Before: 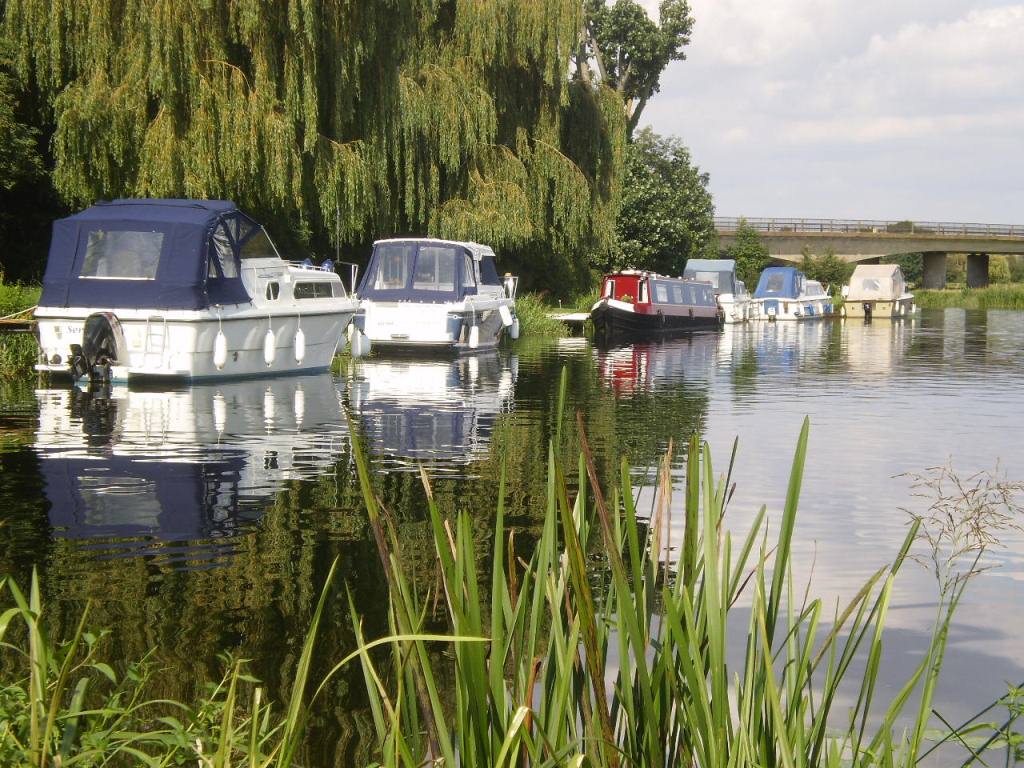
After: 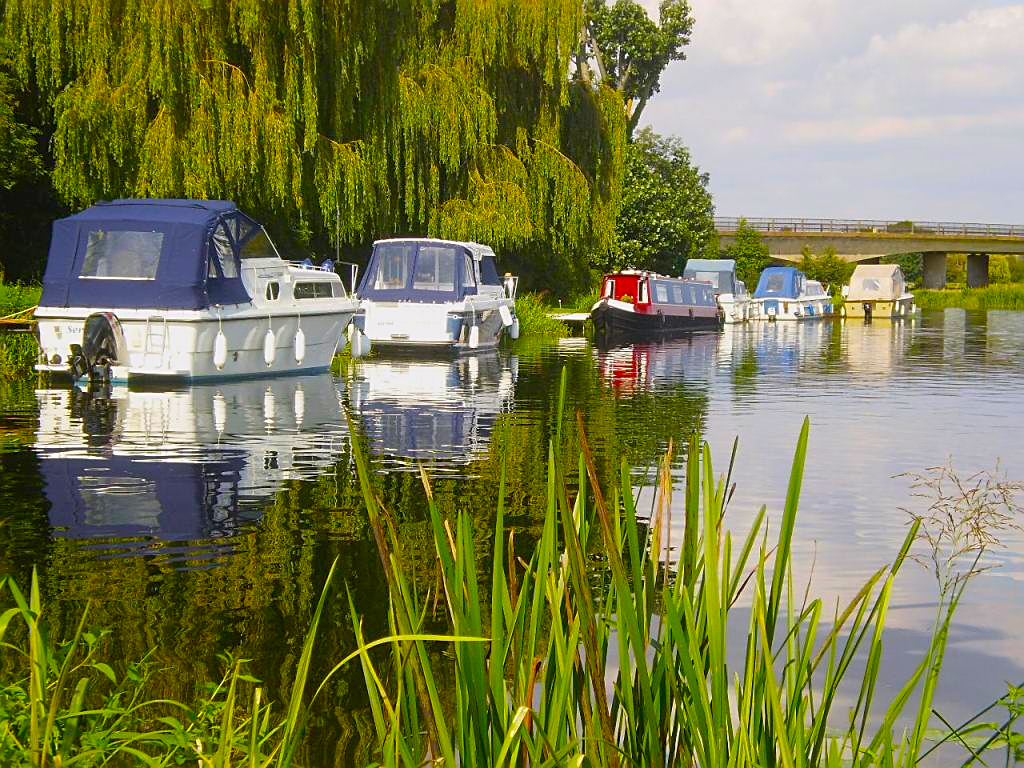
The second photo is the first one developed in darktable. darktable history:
color balance: input saturation 134.34%, contrast -10.04%, contrast fulcrum 19.67%, output saturation 133.51%
sharpen: on, module defaults
